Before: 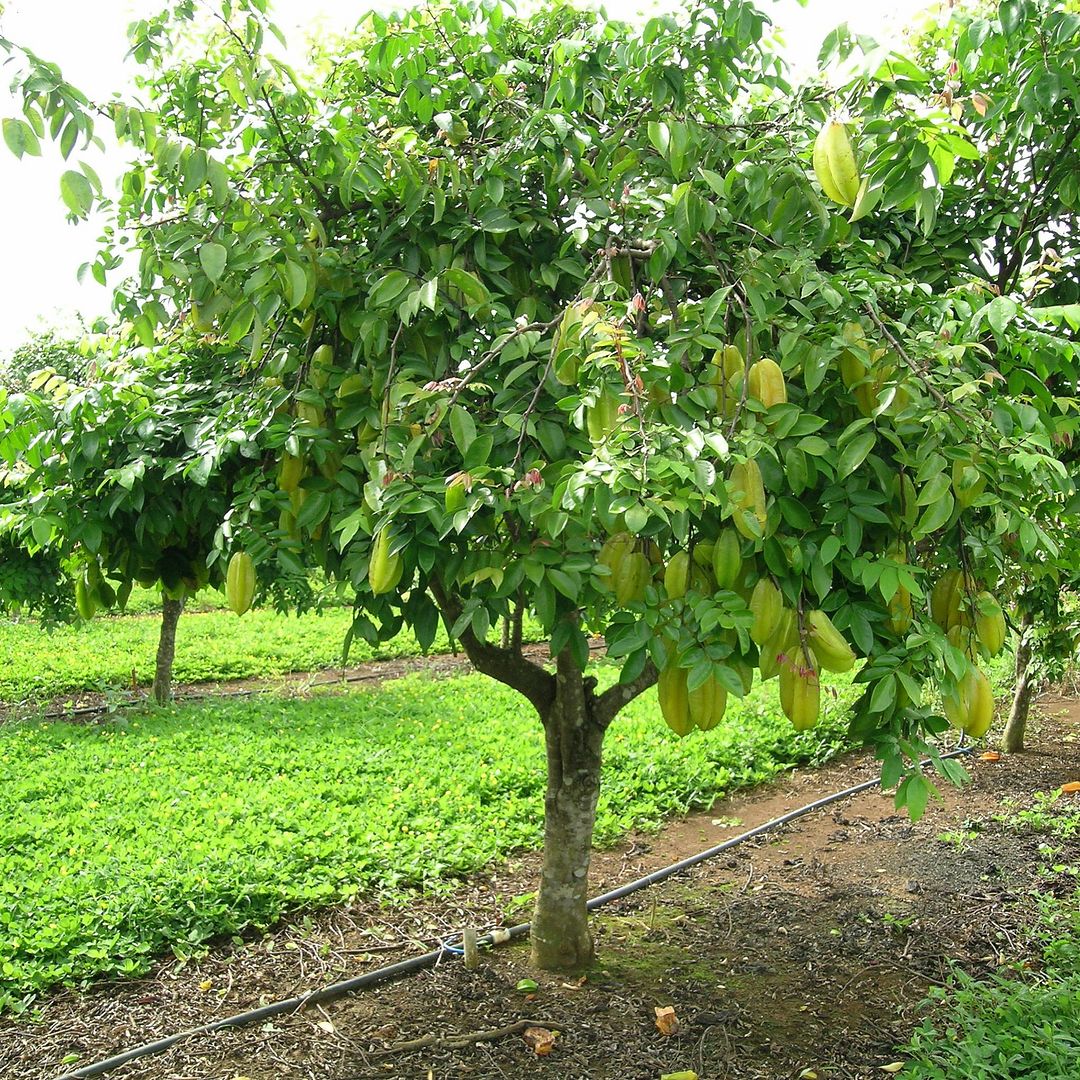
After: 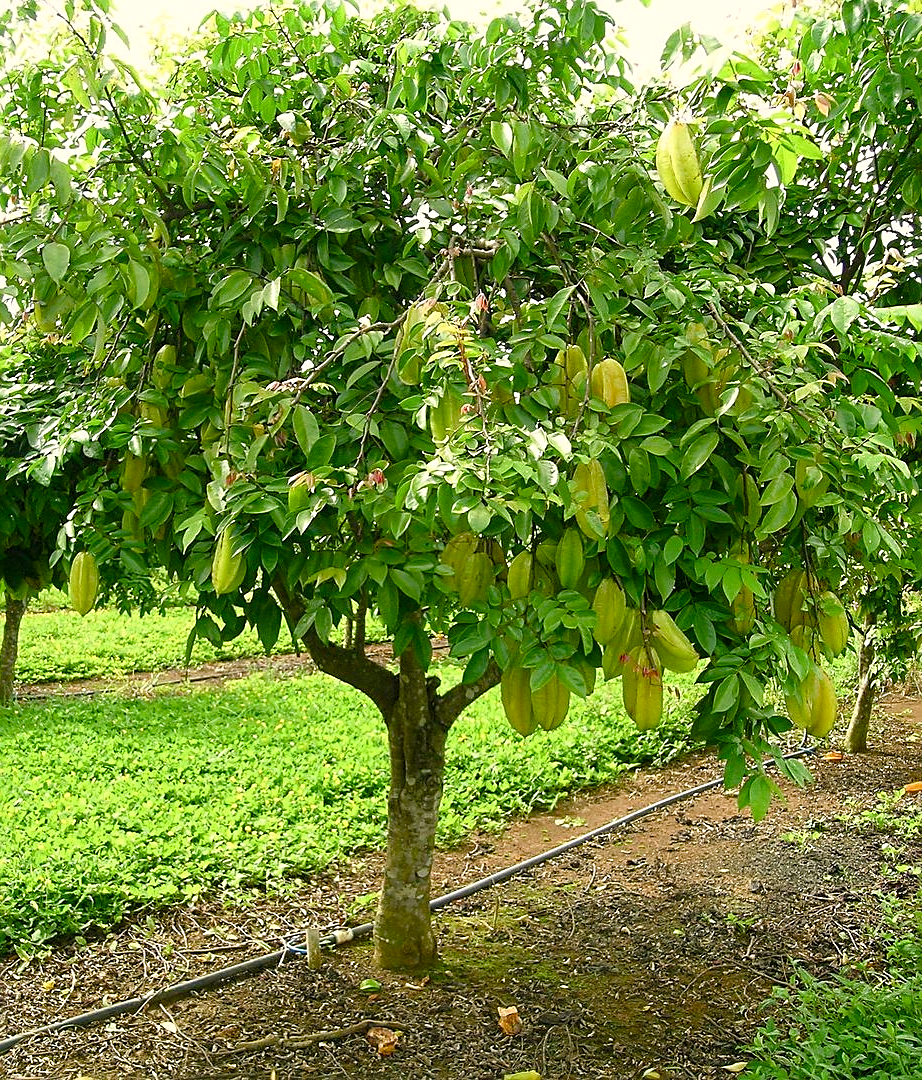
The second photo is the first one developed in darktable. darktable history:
sharpen: on, module defaults
white balance: red 1.045, blue 0.932
crop and rotate: left 14.584%
color balance rgb: perceptual saturation grading › global saturation 20%, perceptual saturation grading › highlights -25%, perceptual saturation grading › shadows 50%
